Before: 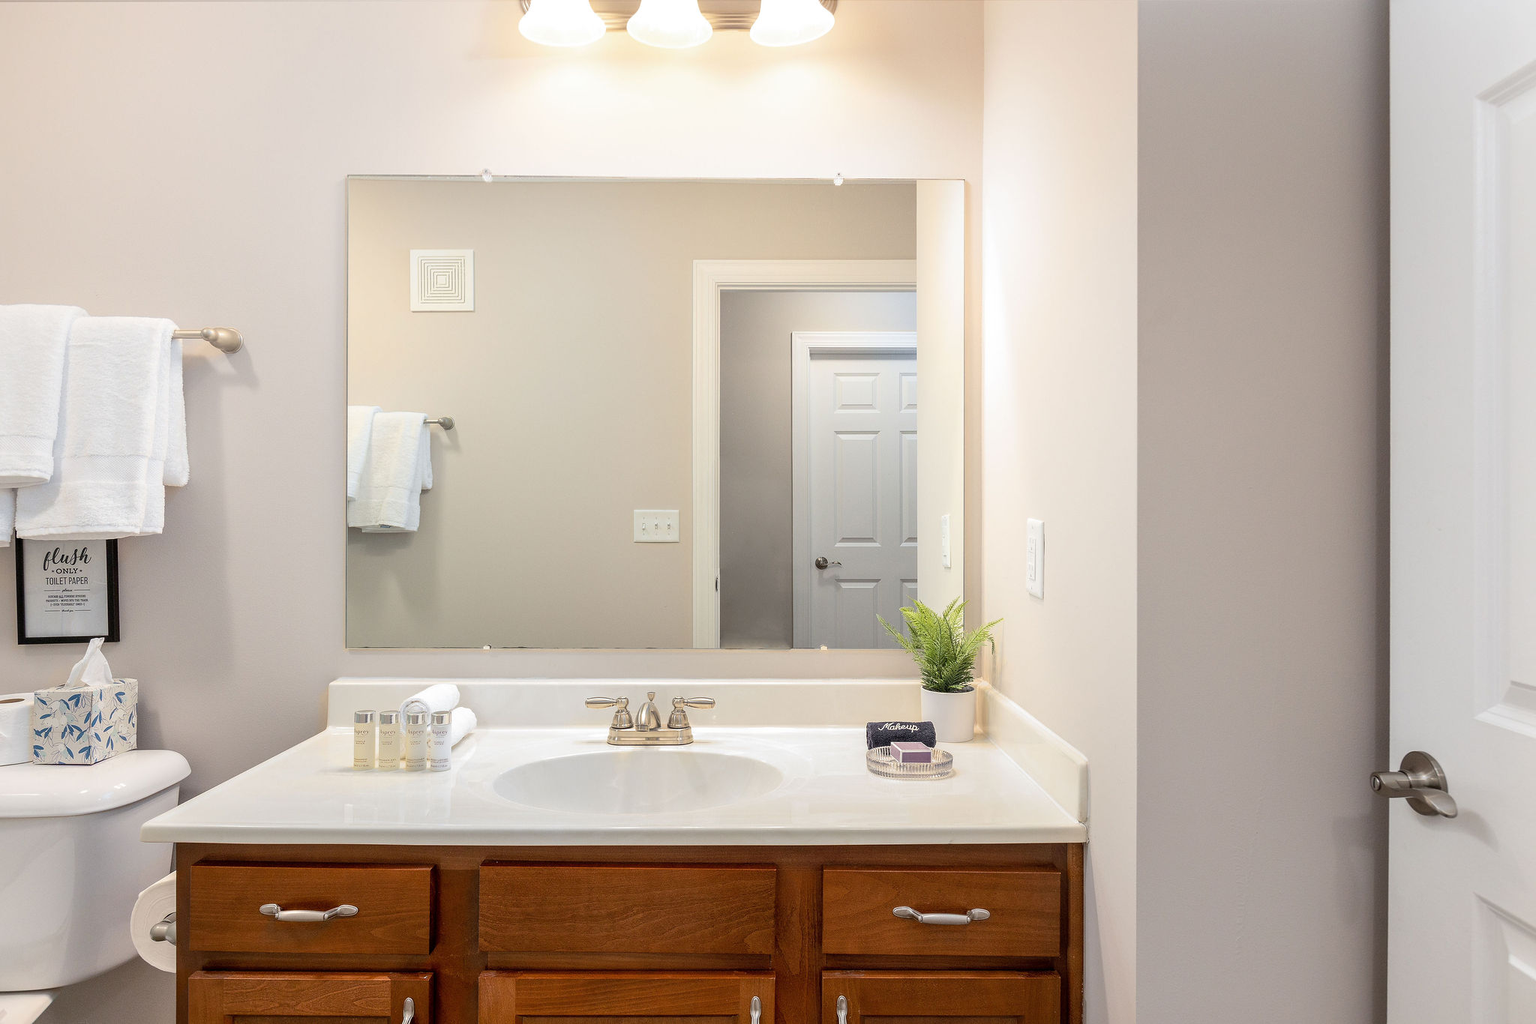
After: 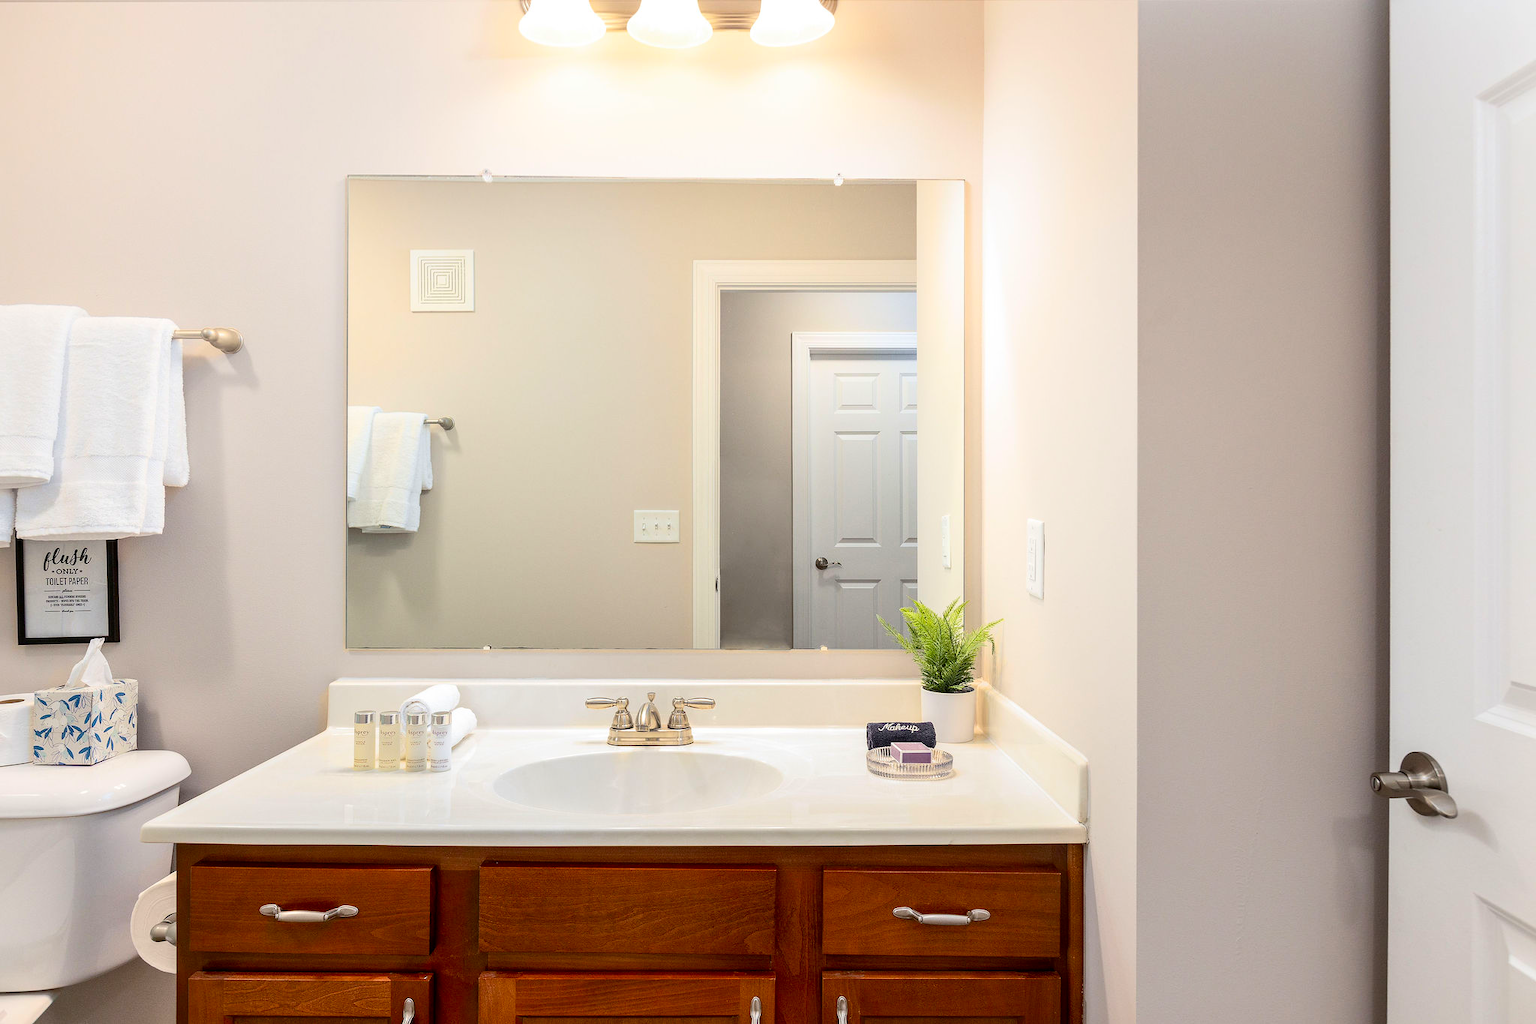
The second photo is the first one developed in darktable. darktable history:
contrast brightness saturation: contrast 0.16, saturation 0.324
